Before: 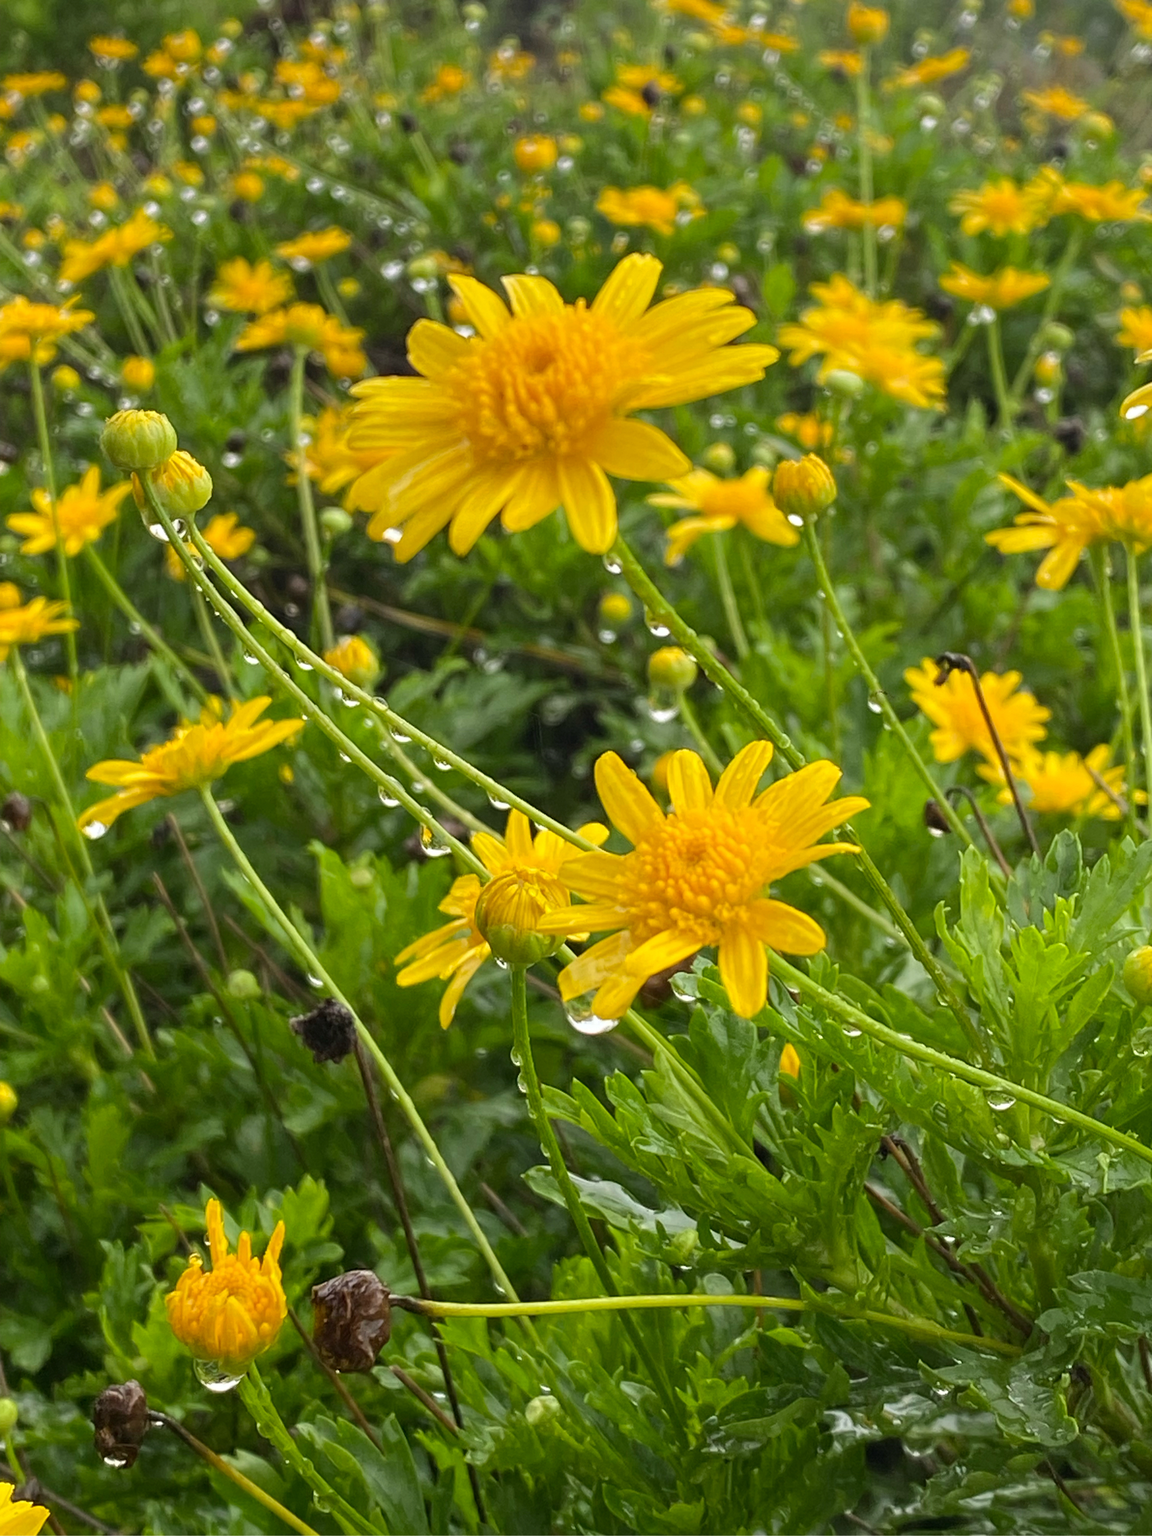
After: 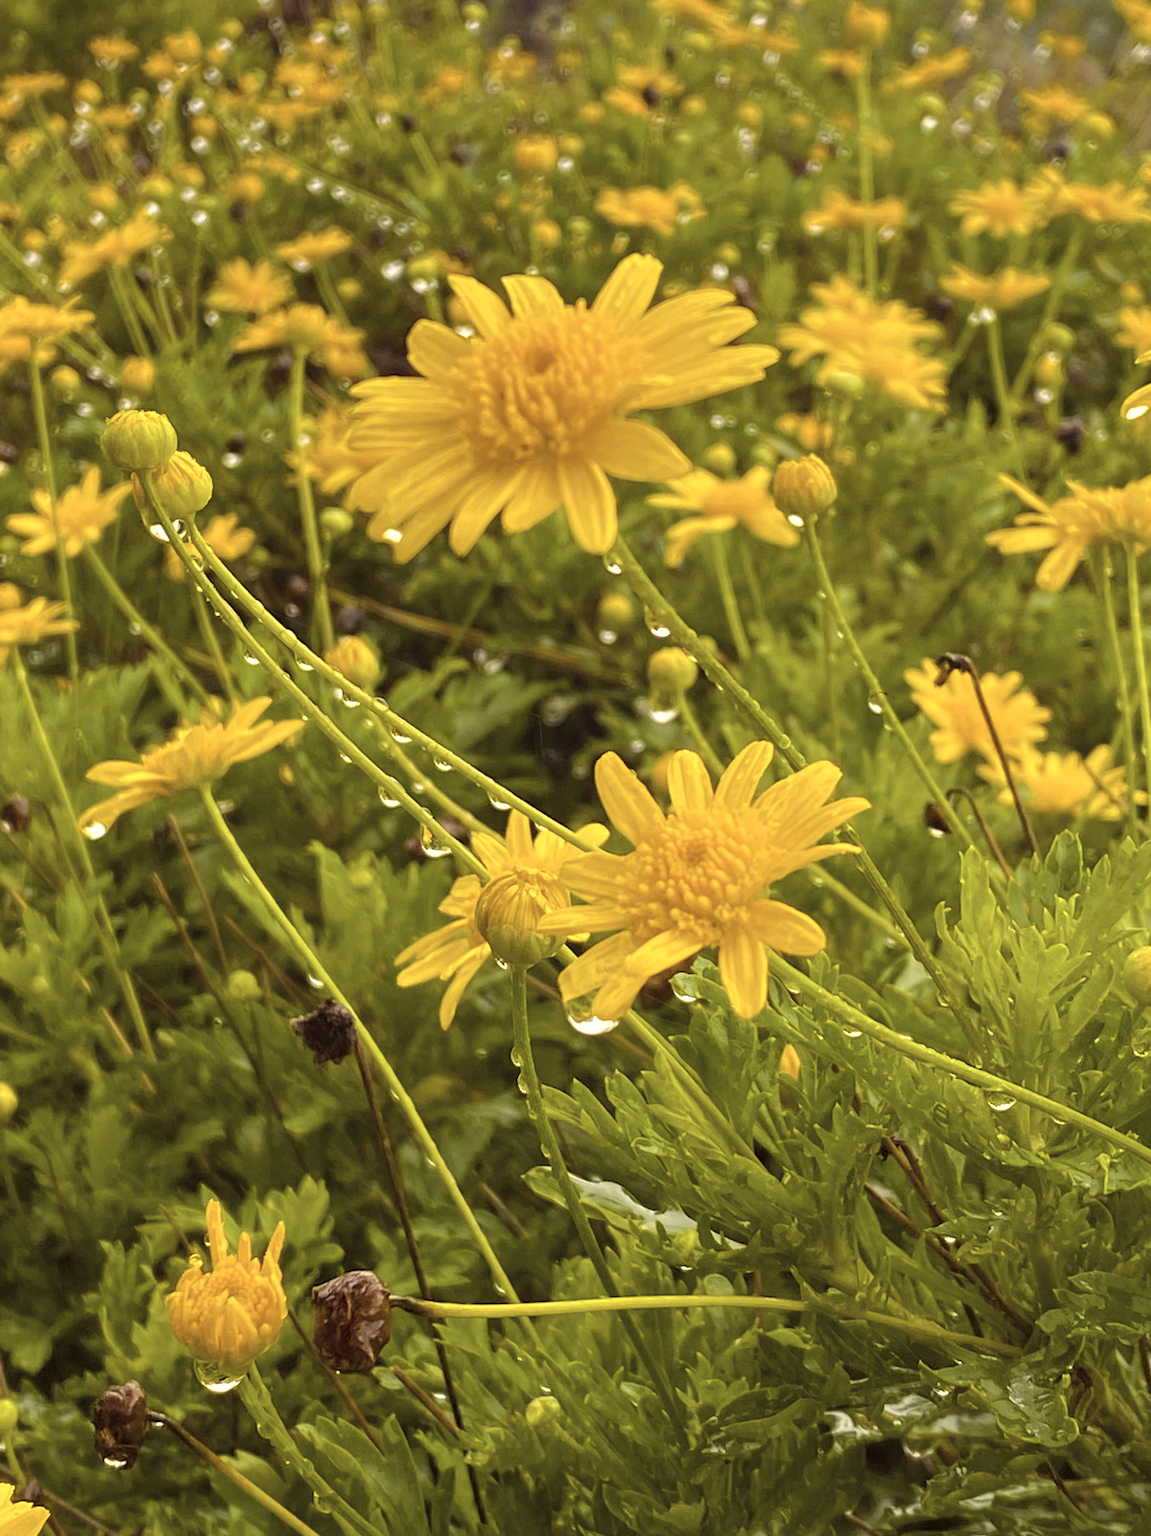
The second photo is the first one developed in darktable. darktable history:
color balance rgb: shadows lift › chroma 1.019%, shadows lift › hue 31.72°, perceptual saturation grading › global saturation 98.955%, perceptual brilliance grading › global brilliance 9.641%, perceptual brilliance grading › shadows 14.179%, global vibrance 23.76%
color correction: highlights a* 9.73, highlights b* 38.59, shadows a* 13.99, shadows b* 3.6
color zones: curves: ch0 [(0, 0.6) (0.129, 0.508) (0.193, 0.483) (0.429, 0.5) (0.571, 0.5) (0.714, 0.5) (0.857, 0.5) (1, 0.6)]; ch1 [(0, 0.481) (0.112, 0.245) (0.213, 0.223) (0.429, 0.233) (0.571, 0.231) (0.683, 0.242) (0.857, 0.296) (1, 0.481)]
